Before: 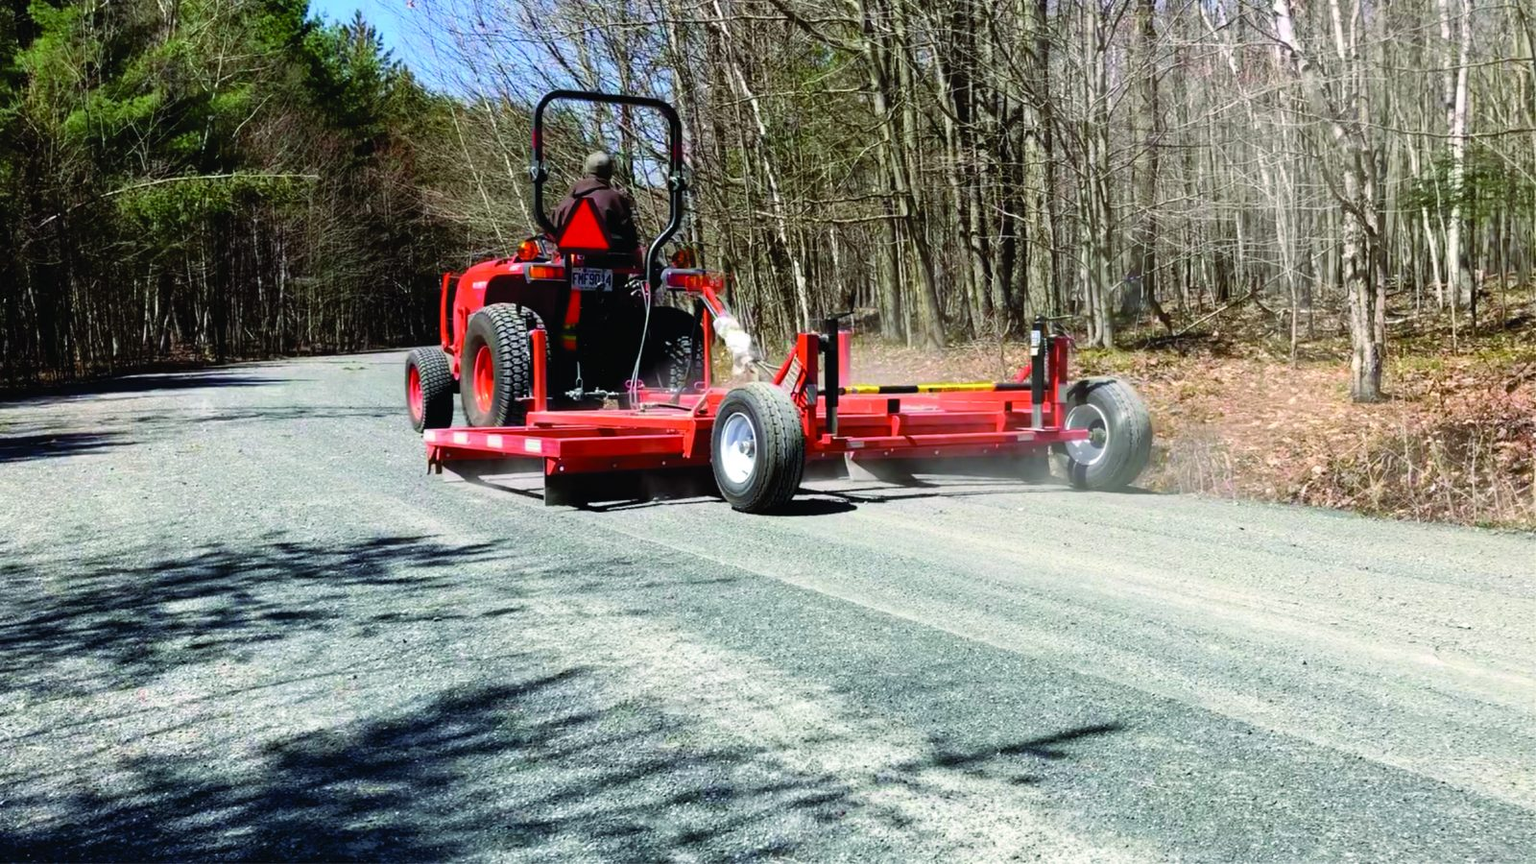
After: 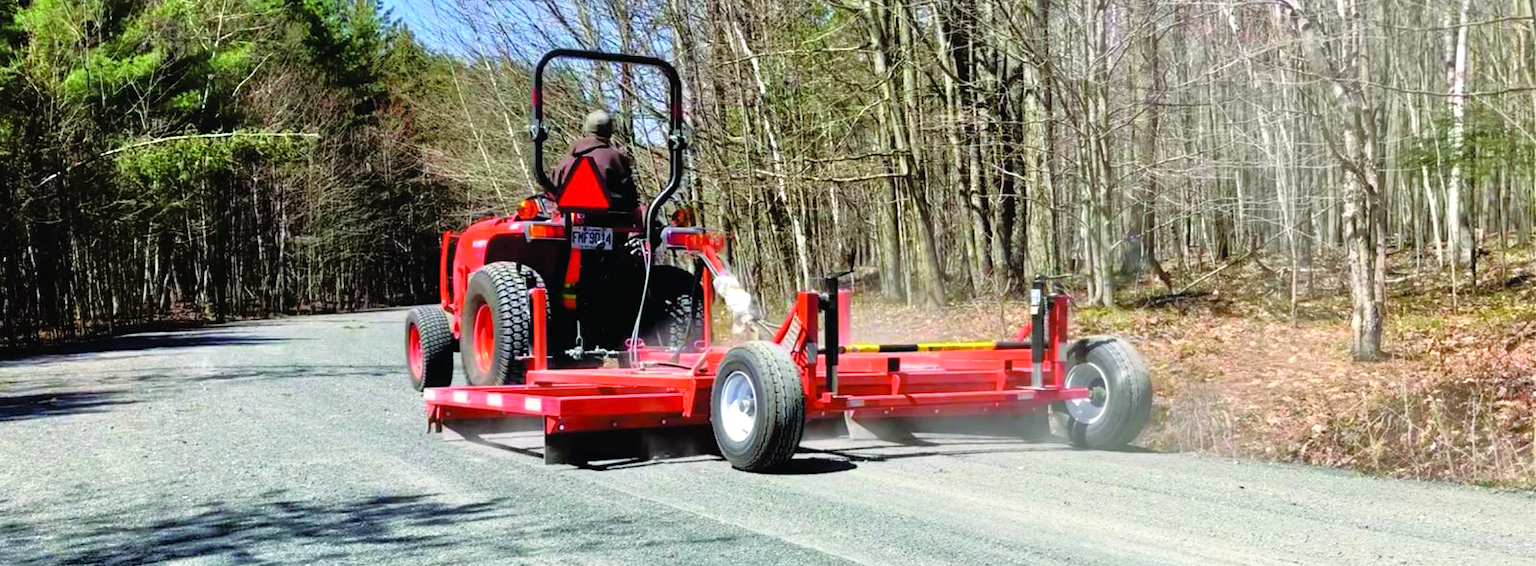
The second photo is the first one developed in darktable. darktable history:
crop and rotate: top 4.848%, bottom 29.503%
tone equalizer: -7 EV 0.15 EV, -6 EV 0.6 EV, -5 EV 1.15 EV, -4 EV 1.33 EV, -3 EV 1.15 EV, -2 EV 0.6 EV, -1 EV 0.15 EV, mask exposure compensation -0.5 EV
